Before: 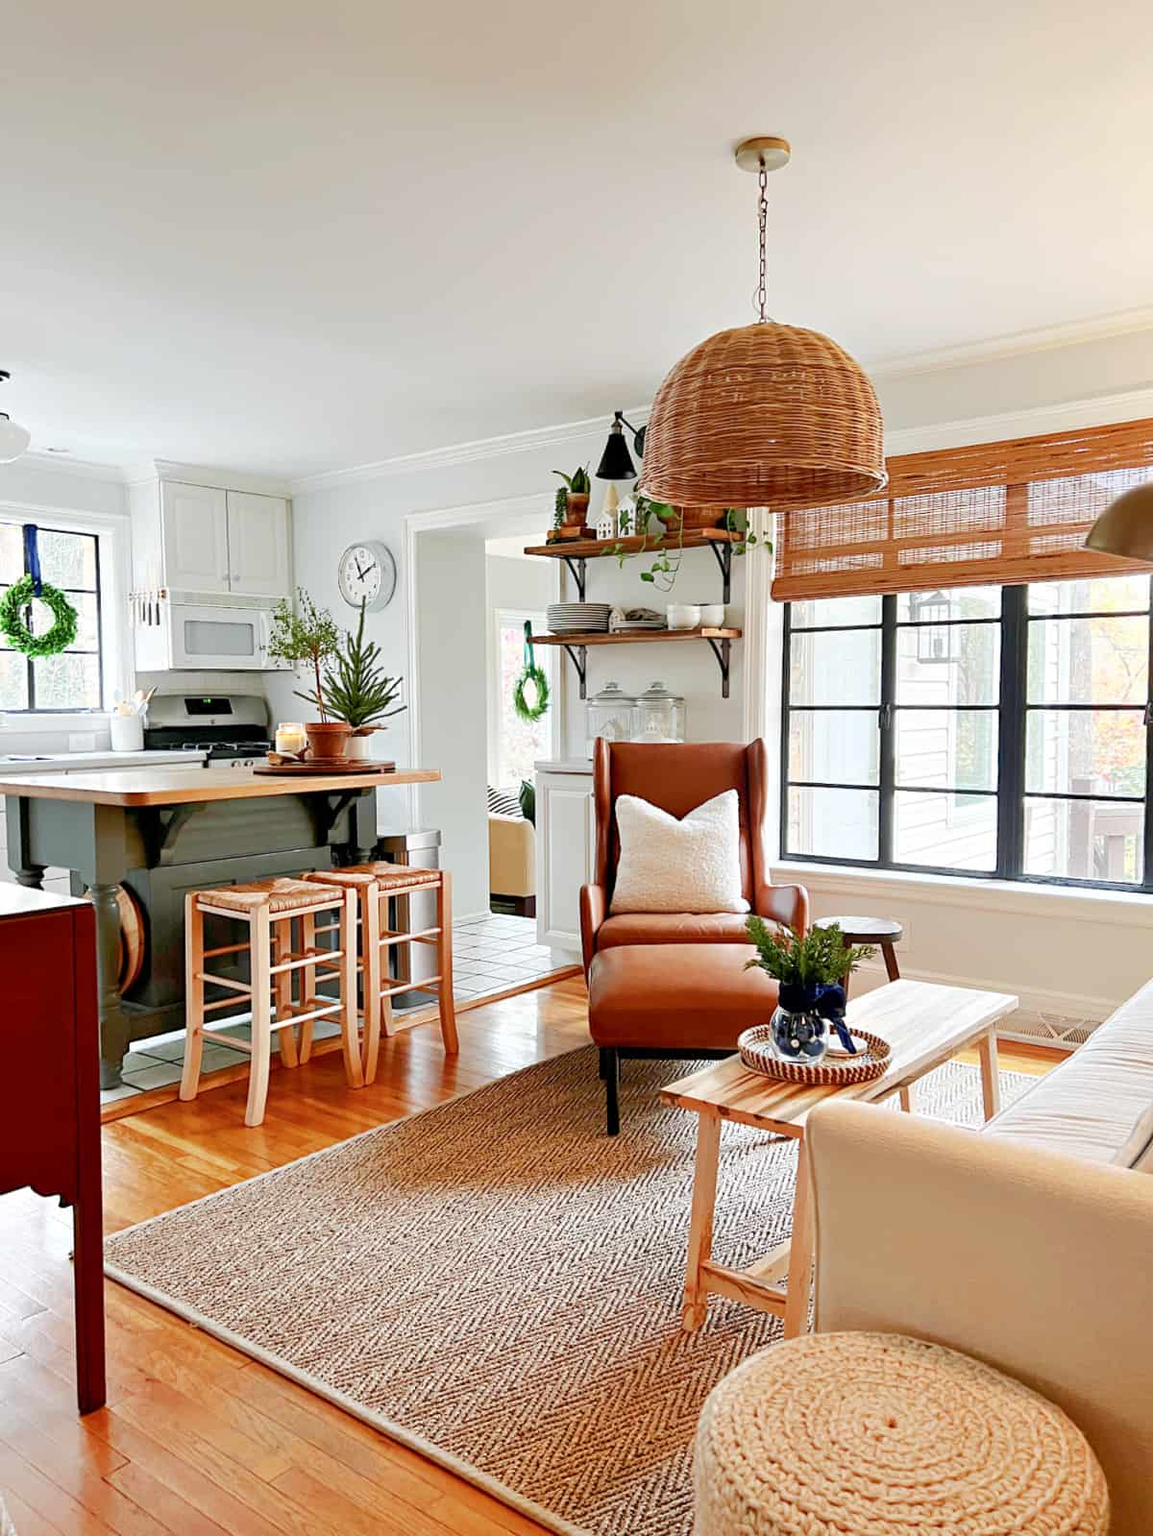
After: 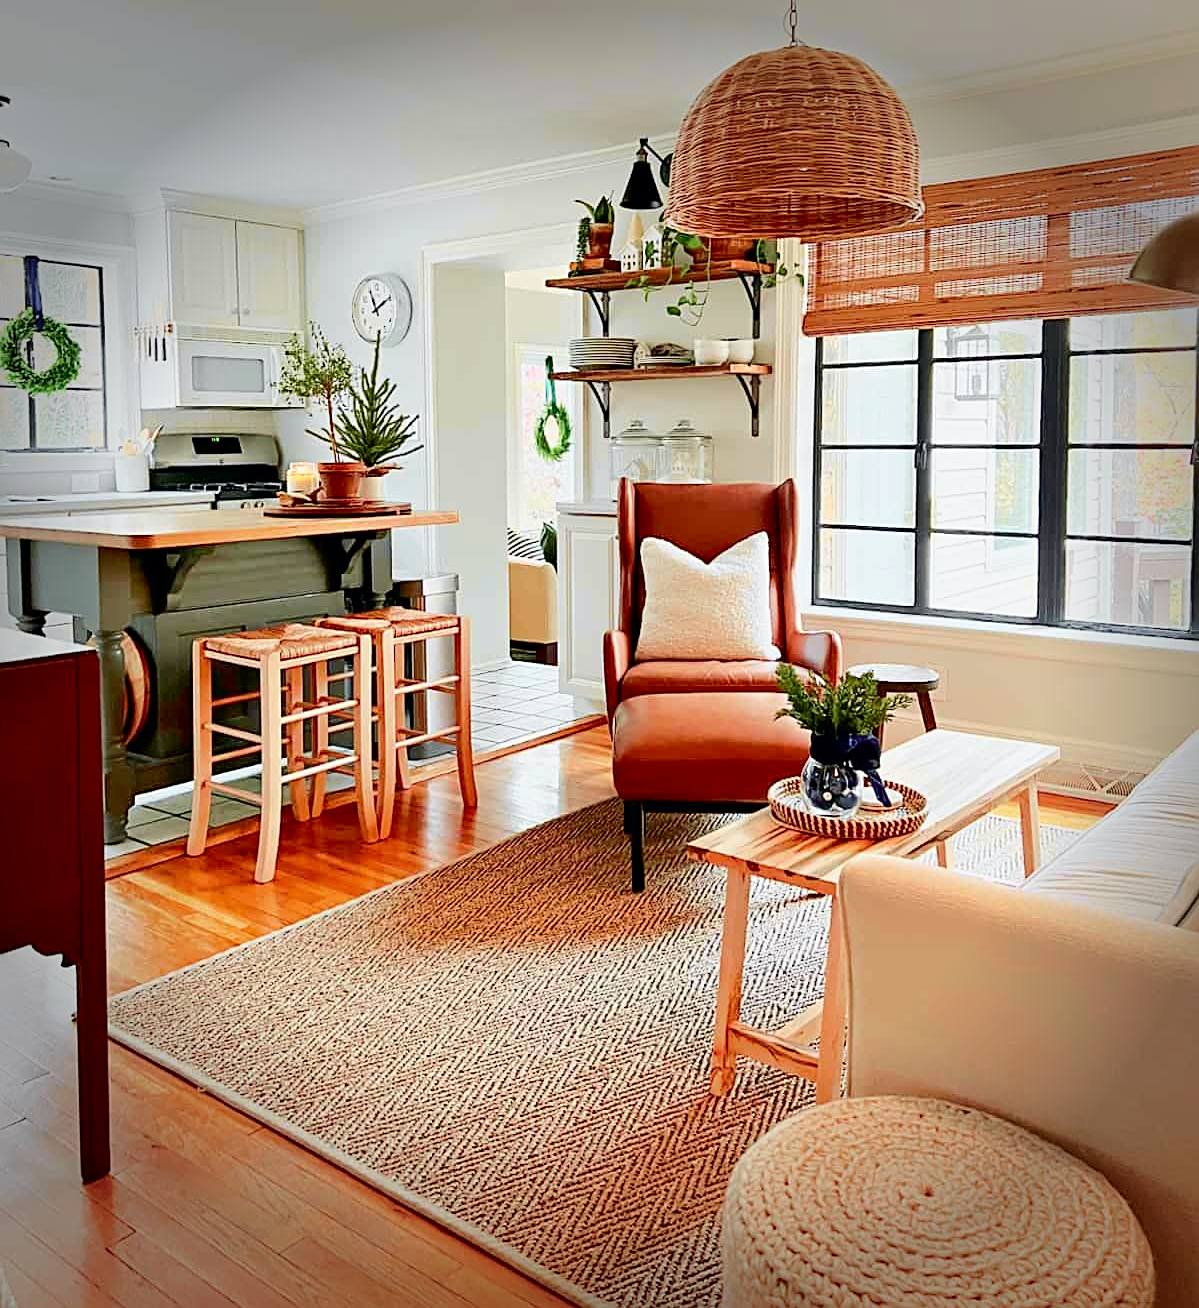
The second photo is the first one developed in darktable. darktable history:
crop and rotate: top 18.197%
vignetting: fall-off start 68.25%, fall-off radius 30.51%, brightness -0.586, saturation -0.125, width/height ratio 0.994, shape 0.856
sharpen: on, module defaults
tone curve: curves: ch0 [(0, 0) (0.058, 0.027) (0.214, 0.183) (0.295, 0.288) (0.48, 0.541) (0.658, 0.703) (0.741, 0.775) (0.844, 0.866) (0.986, 0.957)]; ch1 [(0, 0) (0.172, 0.123) (0.312, 0.296) (0.437, 0.429) (0.471, 0.469) (0.502, 0.5) (0.513, 0.515) (0.572, 0.603) (0.617, 0.653) (0.68, 0.724) (0.889, 0.924) (1, 1)]; ch2 [(0, 0) (0.411, 0.424) (0.489, 0.49) (0.502, 0.5) (0.512, 0.524) (0.549, 0.578) (0.604, 0.628) (0.709, 0.748) (1, 1)], color space Lab, independent channels, preserve colors none
